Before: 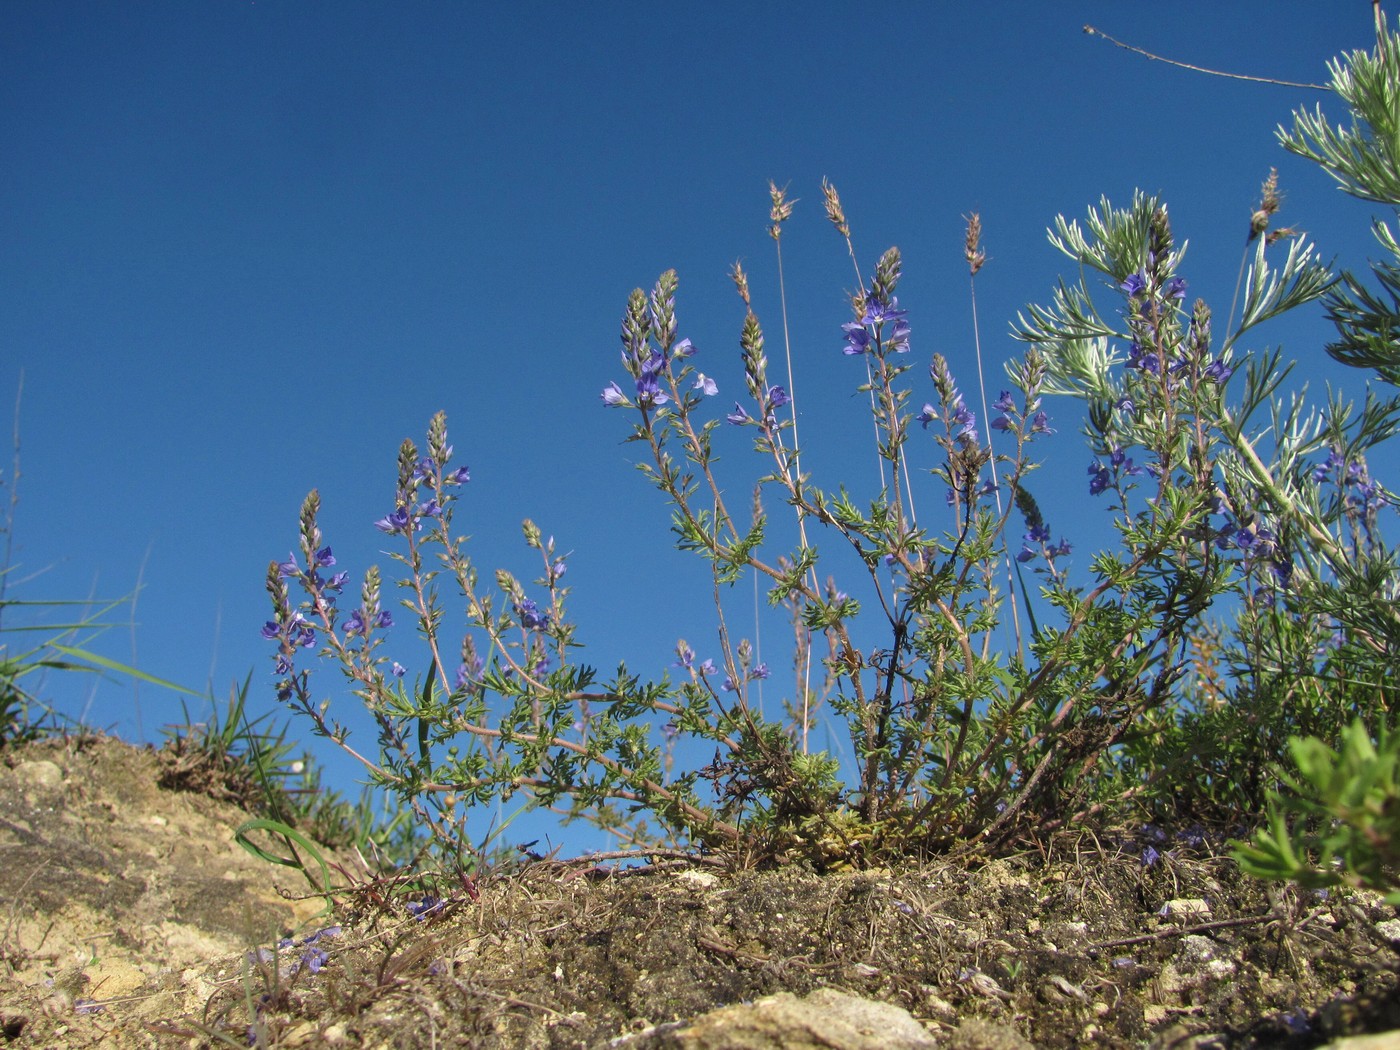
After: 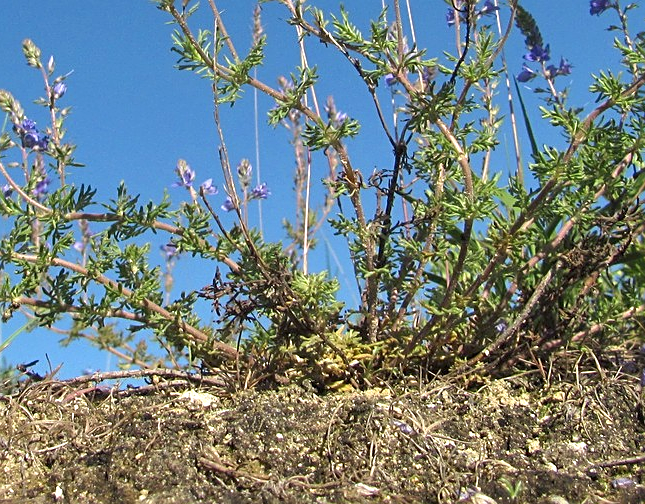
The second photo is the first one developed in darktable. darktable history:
sharpen: on, module defaults
exposure: black level correction 0.001, exposure 0.499 EV, compensate highlight preservation false
crop: left 35.771%, top 45.749%, right 18.117%, bottom 6.207%
shadows and highlights: soften with gaussian
